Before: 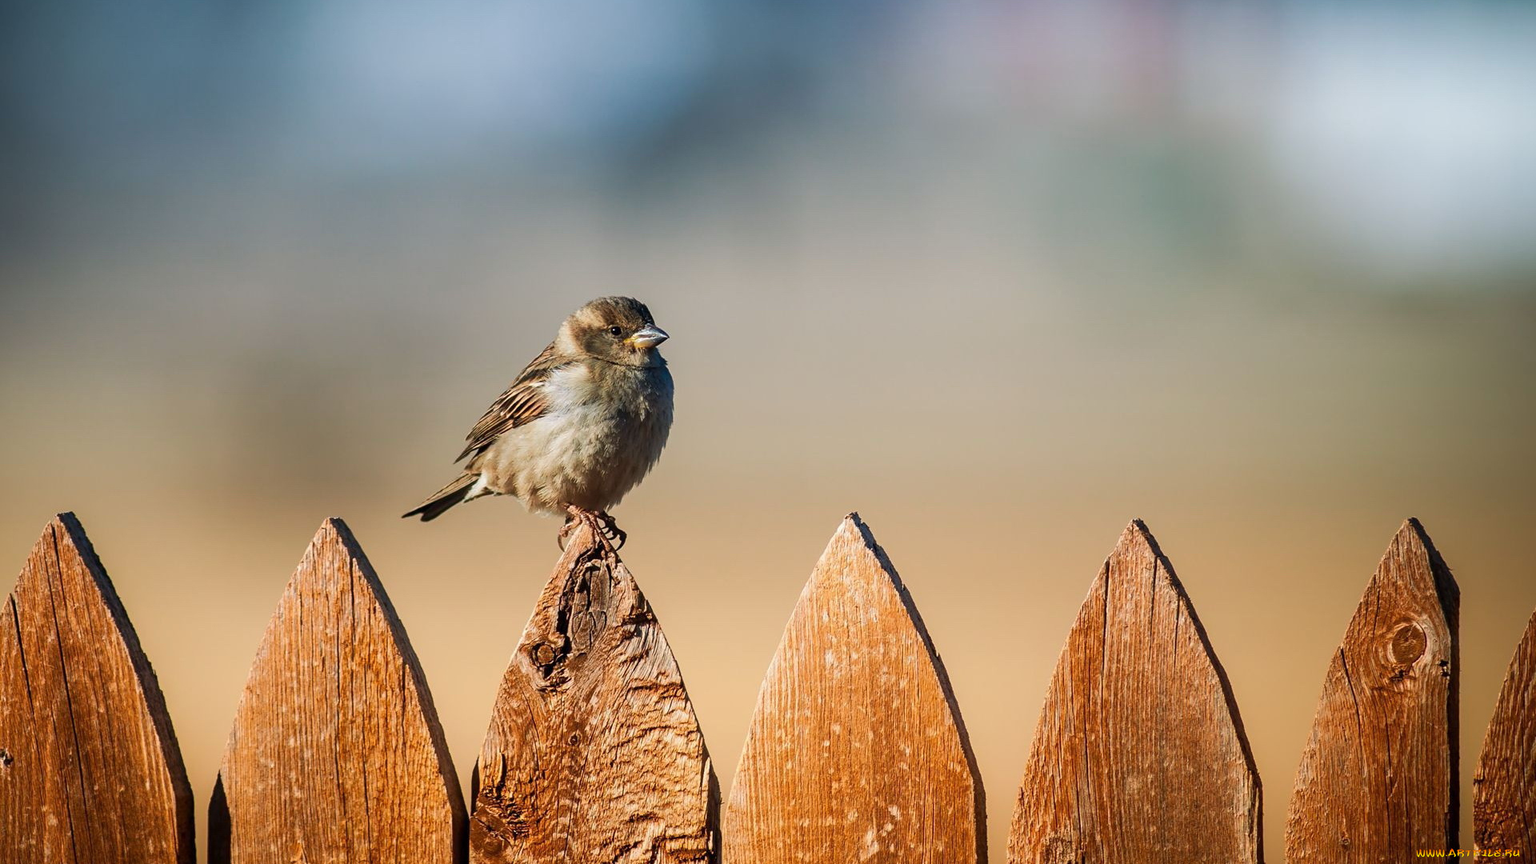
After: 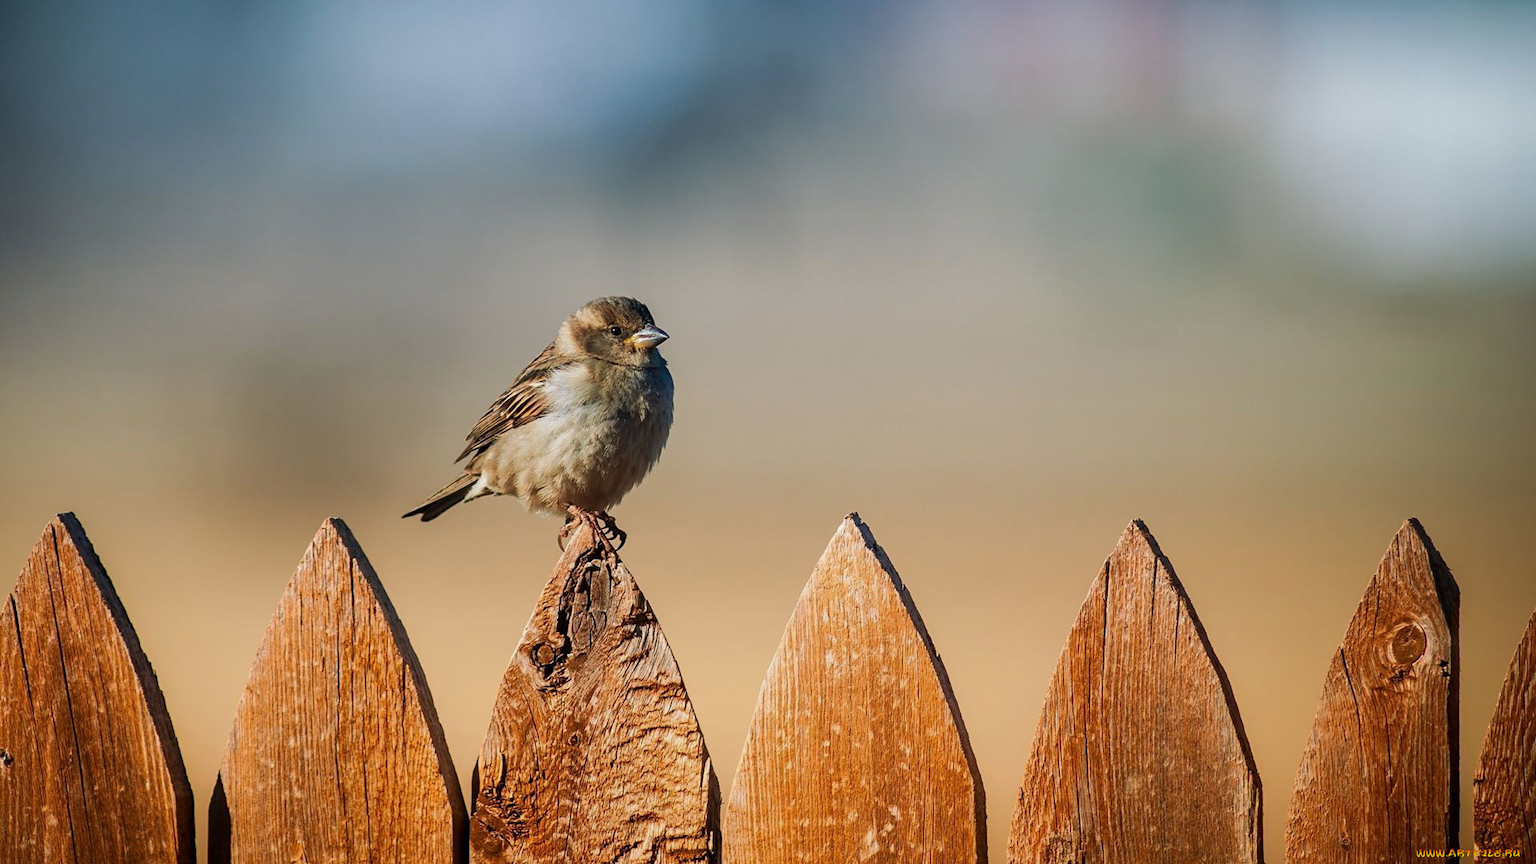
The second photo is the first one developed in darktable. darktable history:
shadows and highlights: shadows -20.3, white point adjustment -2.03, highlights -35.12, highlights color adjustment 0.229%
